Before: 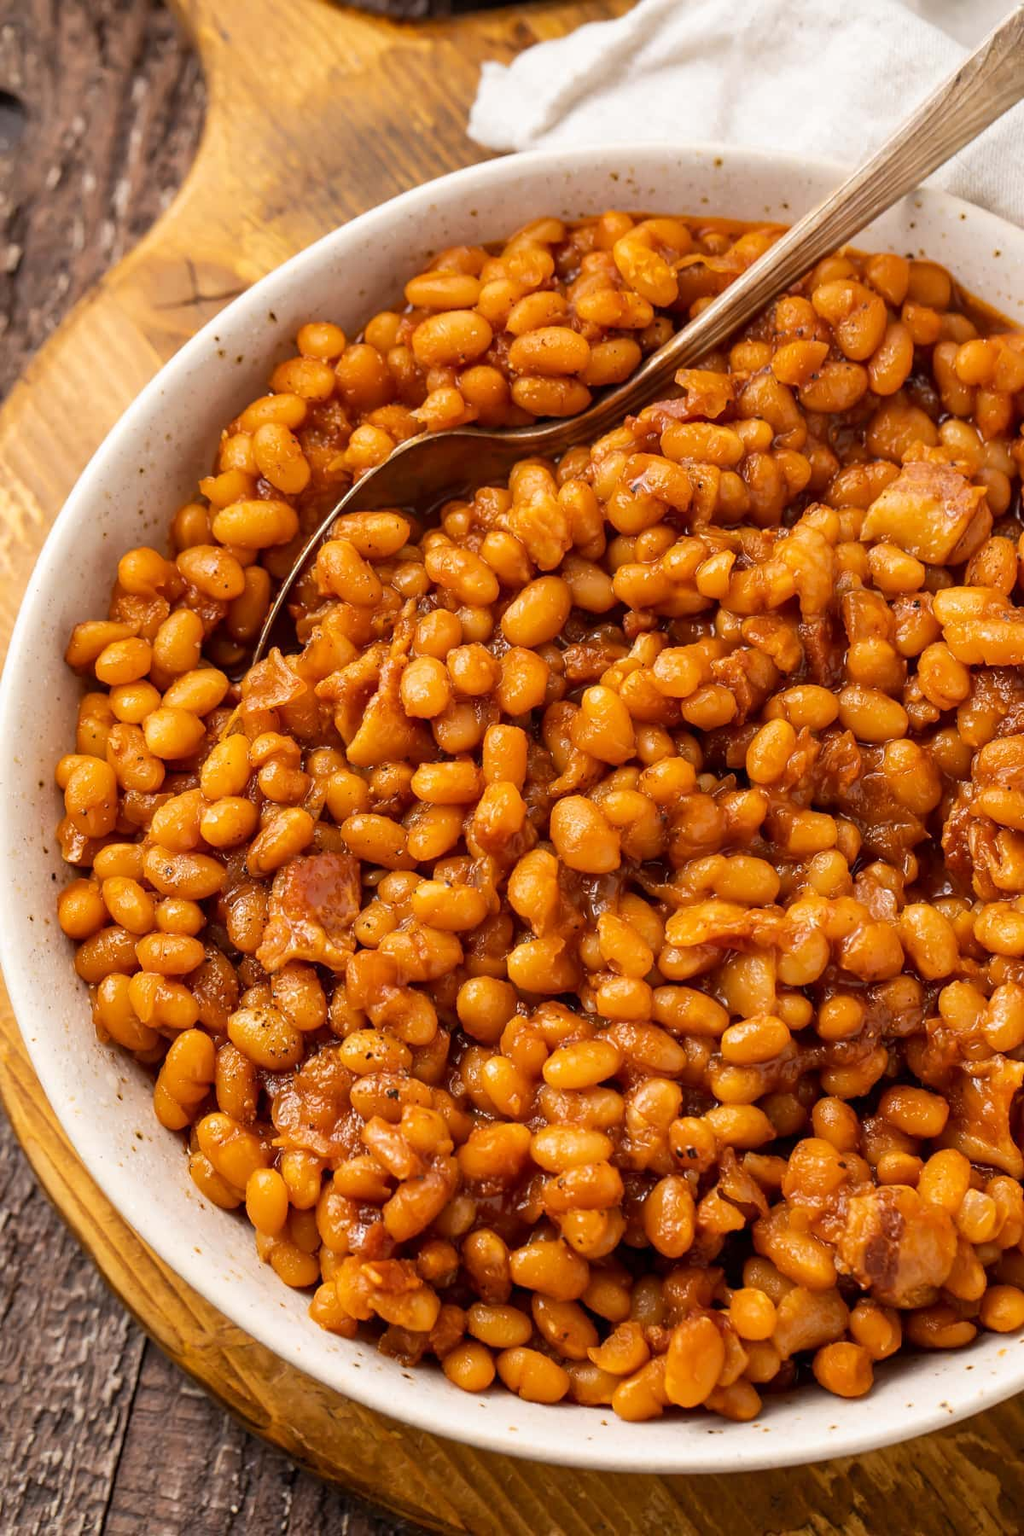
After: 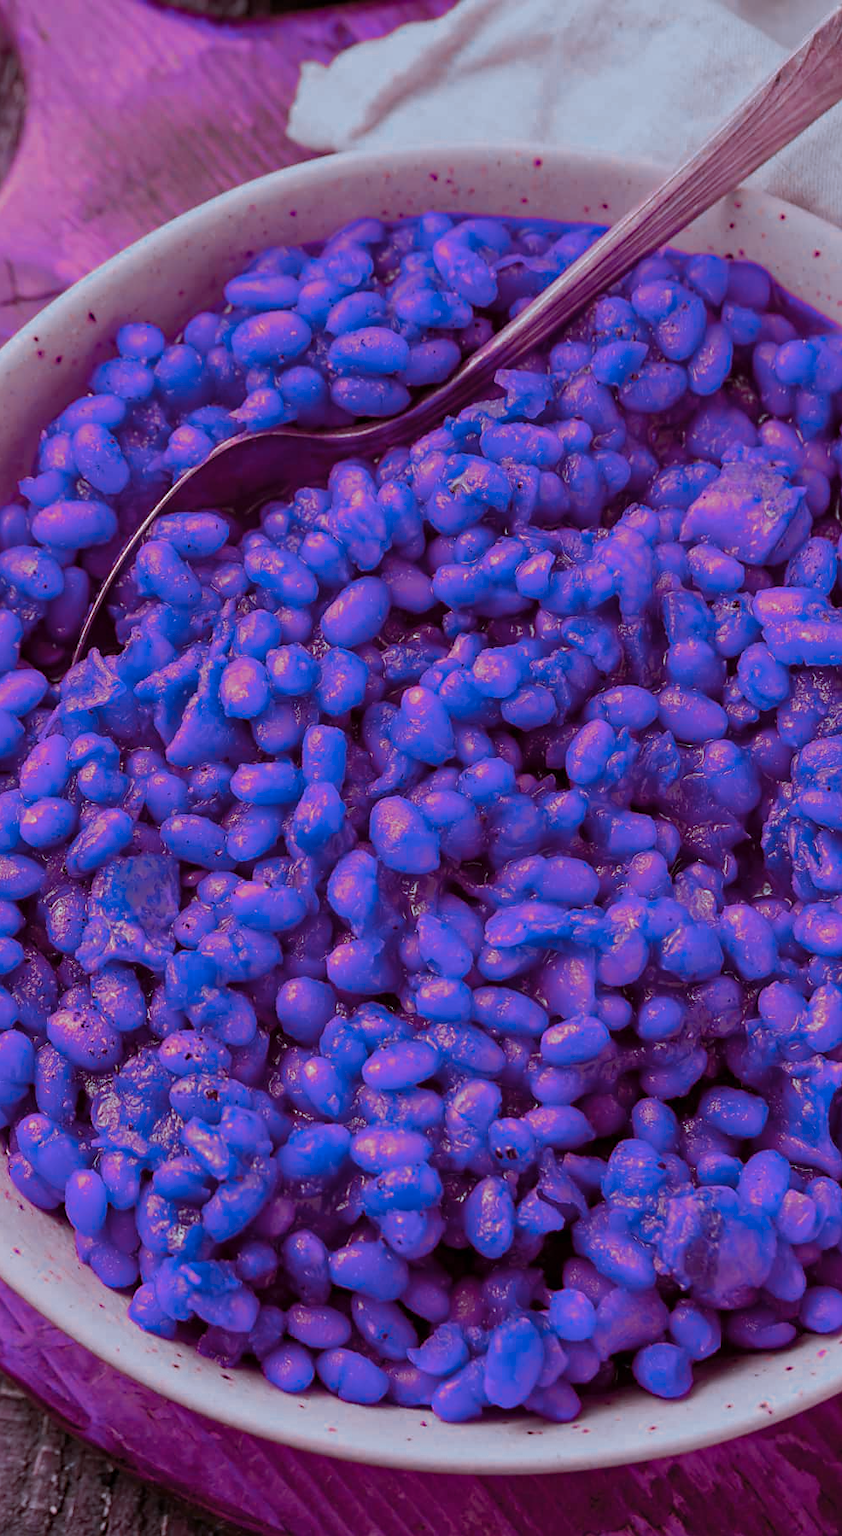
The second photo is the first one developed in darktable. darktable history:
color correction: highlights a* 16.12, highlights b* -19.95
sharpen: radius 1.847, amount 0.411, threshold 1.668
base curve: curves: ch0 [(0, 0) (0.74, 0.67) (1, 1)], preserve colors none
exposure: exposure -0.378 EV, compensate highlight preservation false
crop: left 17.702%, bottom 0.033%
haze removal: compatibility mode true, adaptive false
color zones: curves: ch0 [(0.826, 0.353)]; ch1 [(0.242, 0.647) (0.889, 0.342)]; ch2 [(0.246, 0.089) (0.969, 0.068)]
